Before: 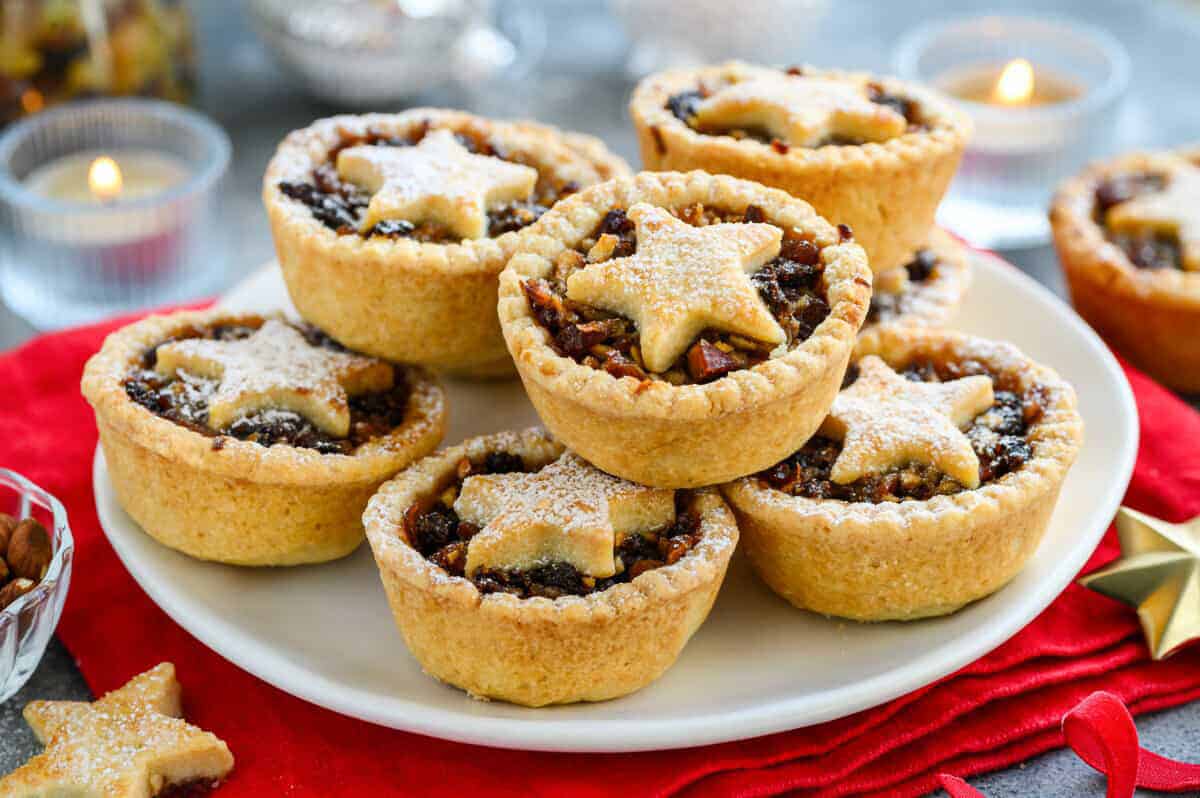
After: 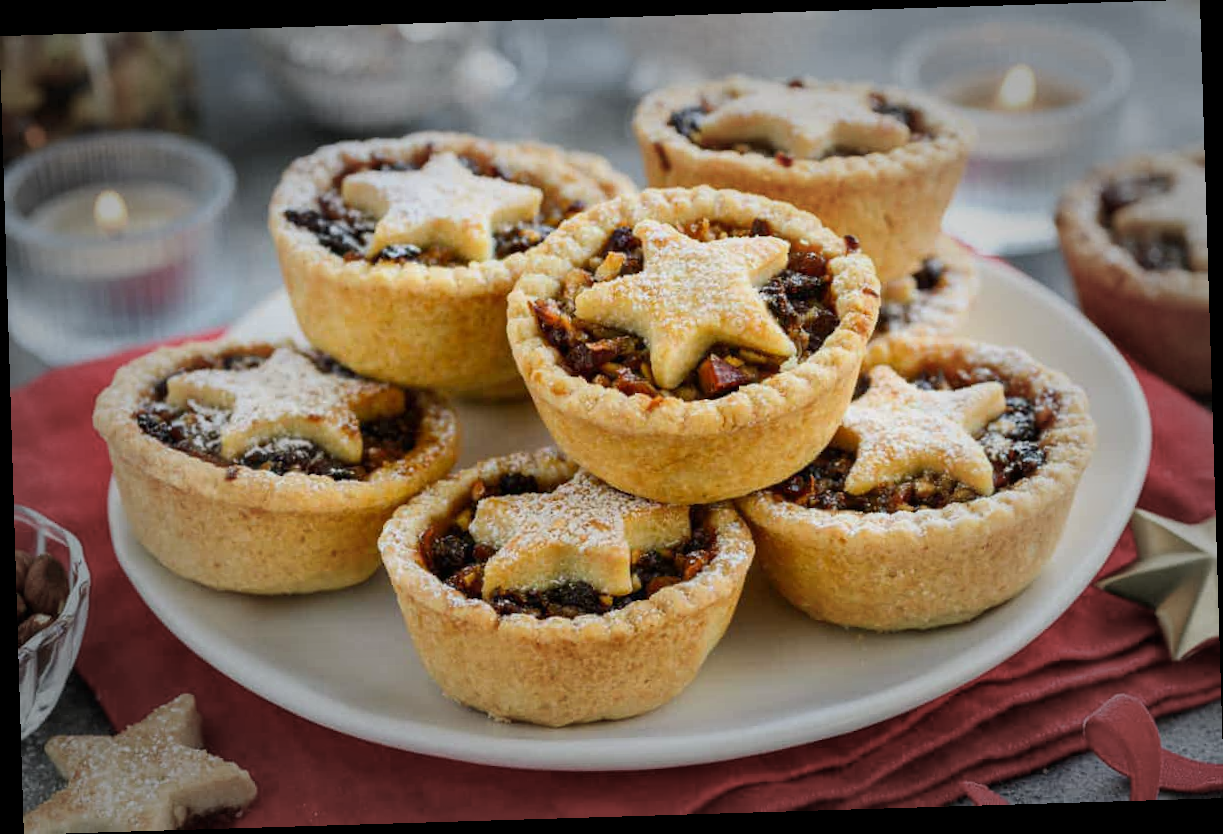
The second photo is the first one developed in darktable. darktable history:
rotate and perspective: rotation -1.75°, automatic cropping off
vignetting: fall-off start 48.41%, automatic ratio true, width/height ratio 1.29, unbound false
exposure: exposure -0.242 EV, compensate highlight preservation false
